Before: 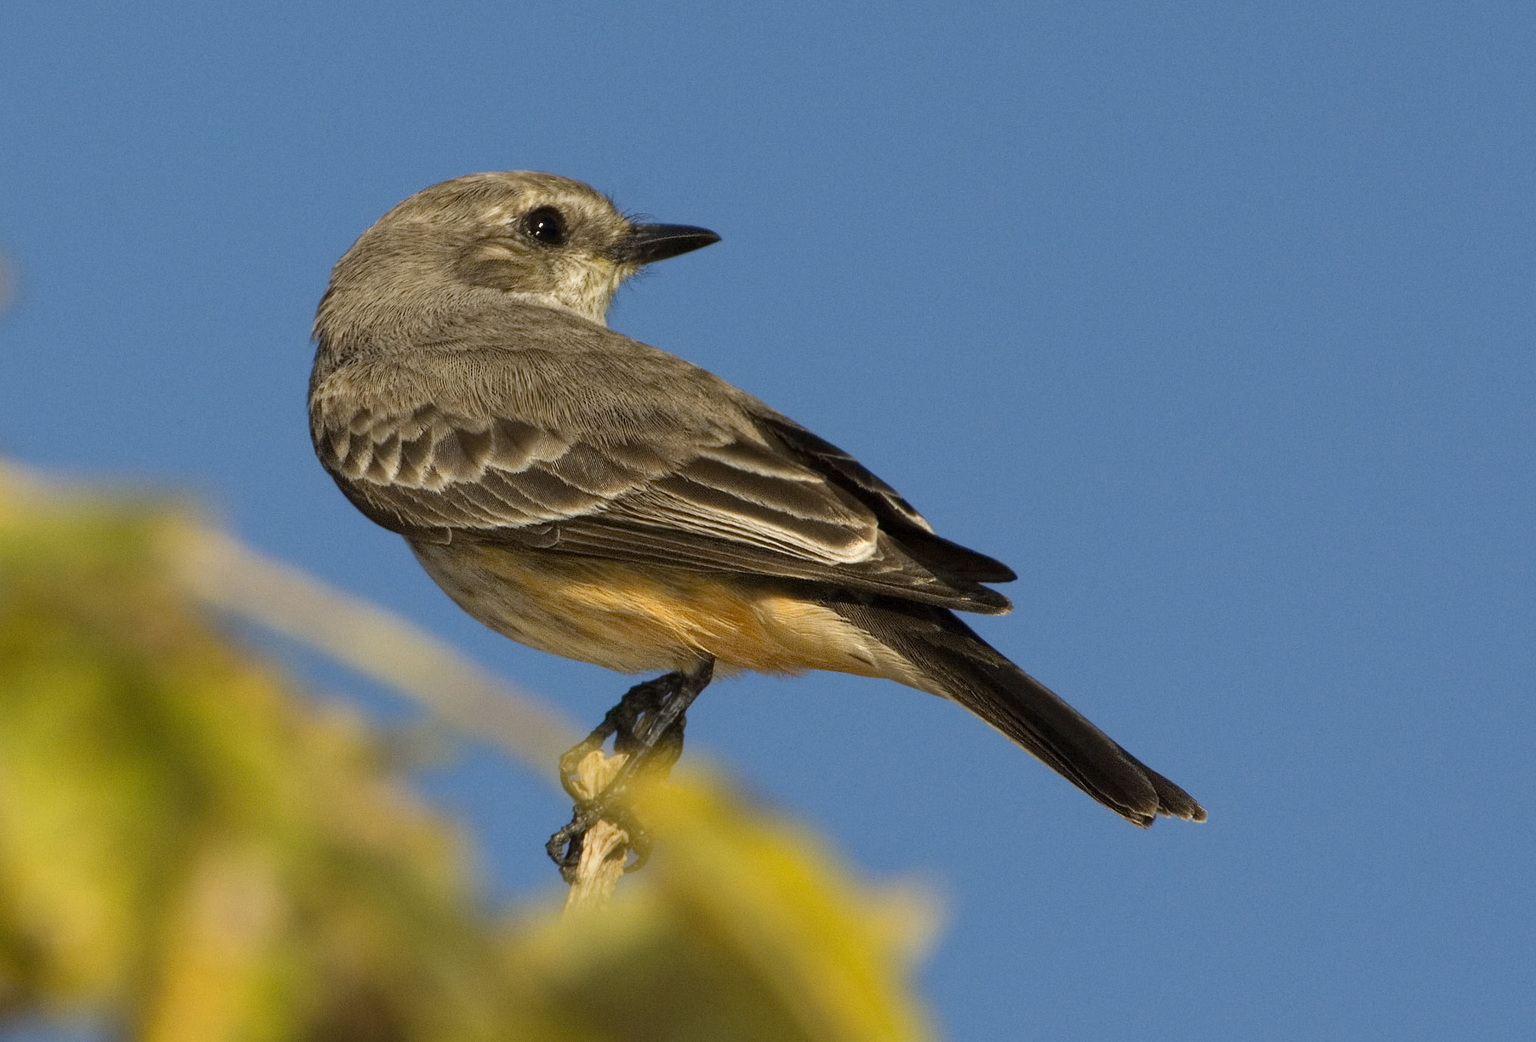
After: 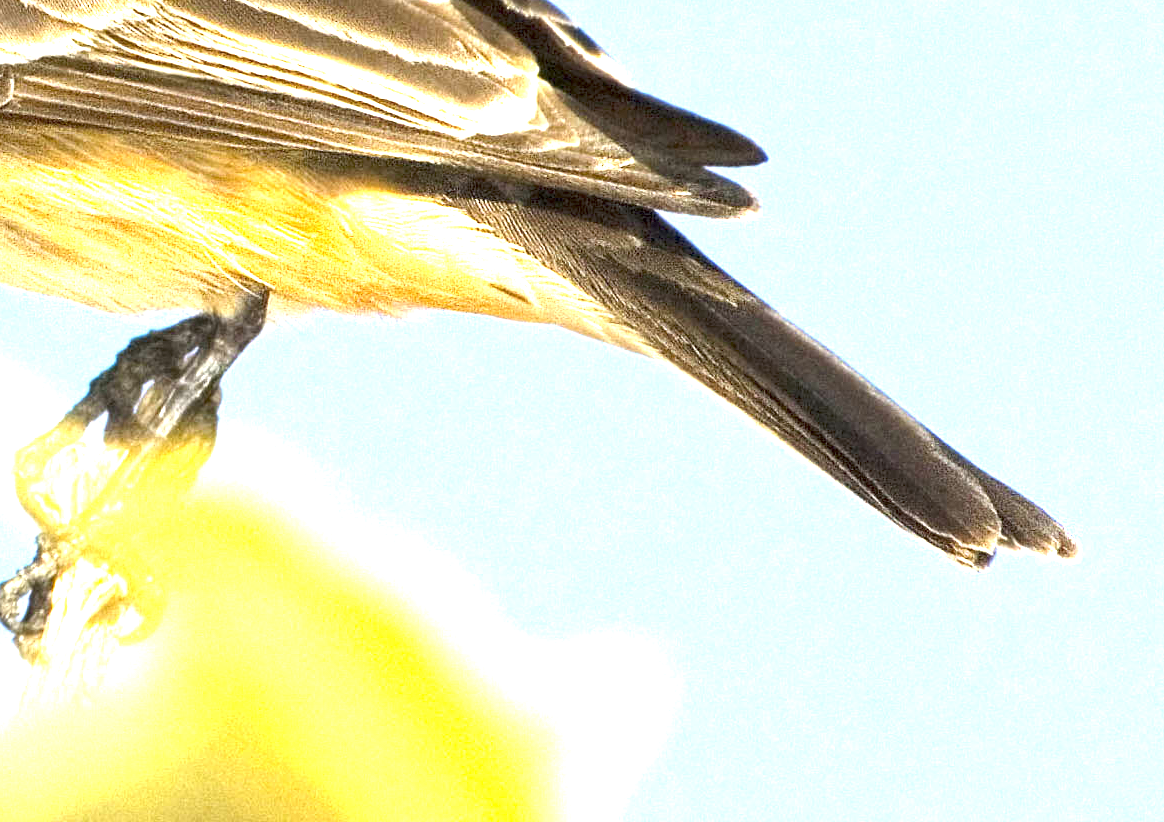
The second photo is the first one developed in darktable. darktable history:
exposure: exposure 3.003 EV, compensate exposure bias true, compensate highlight preservation false
crop: left 35.937%, top 46.243%, right 18.077%, bottom 5.89%
